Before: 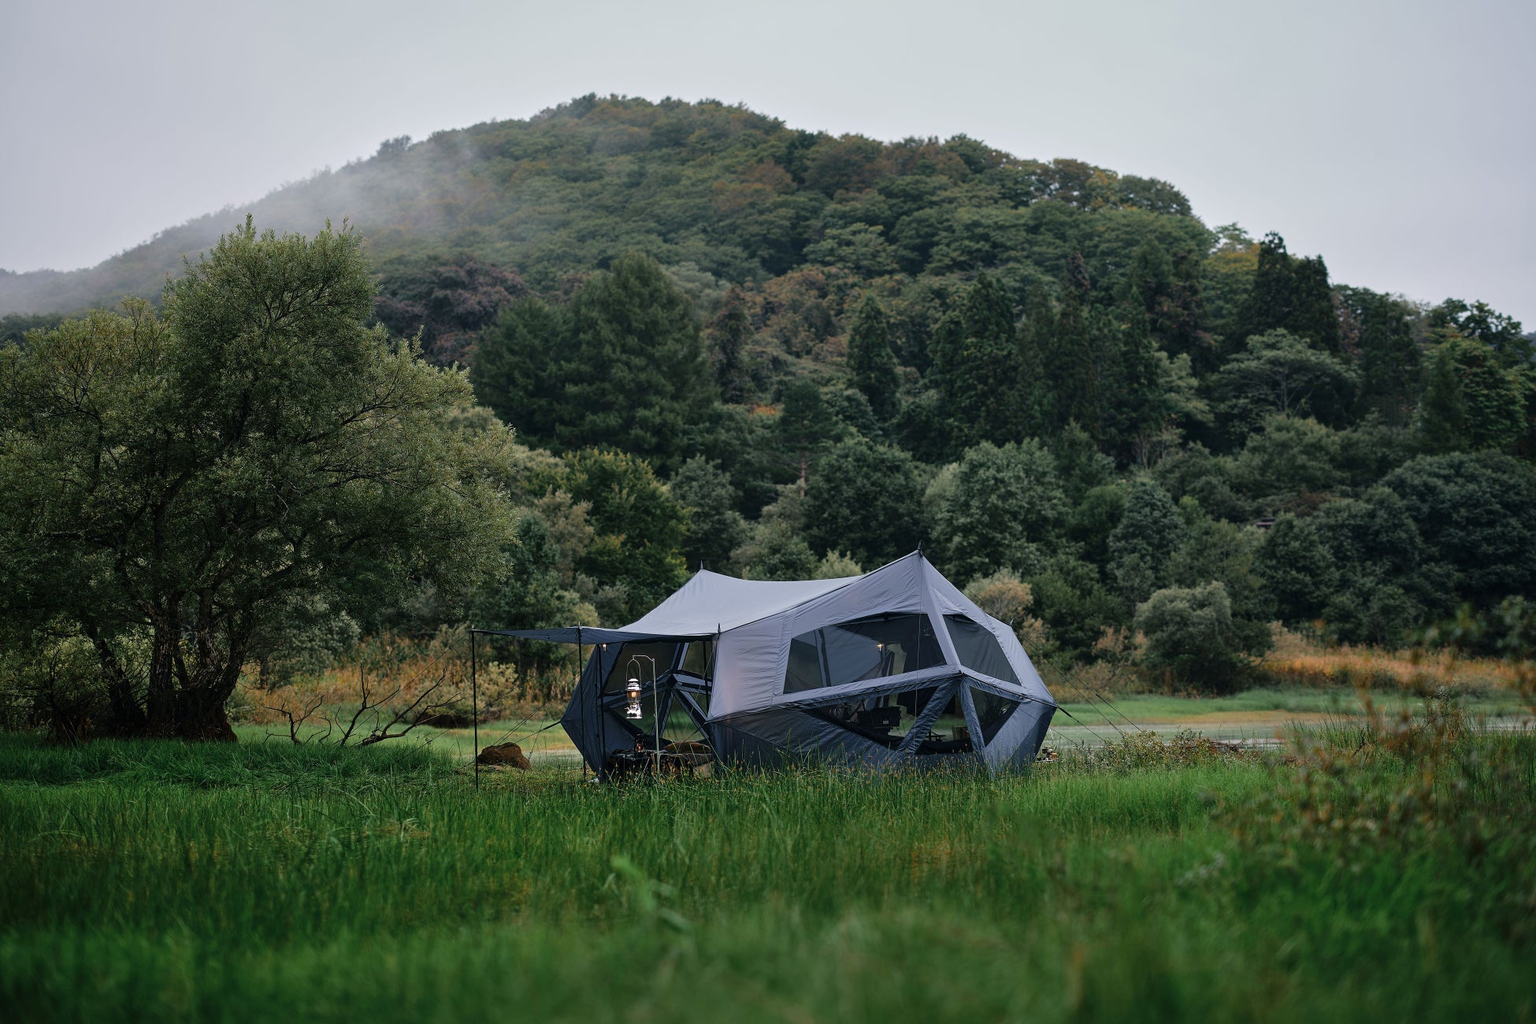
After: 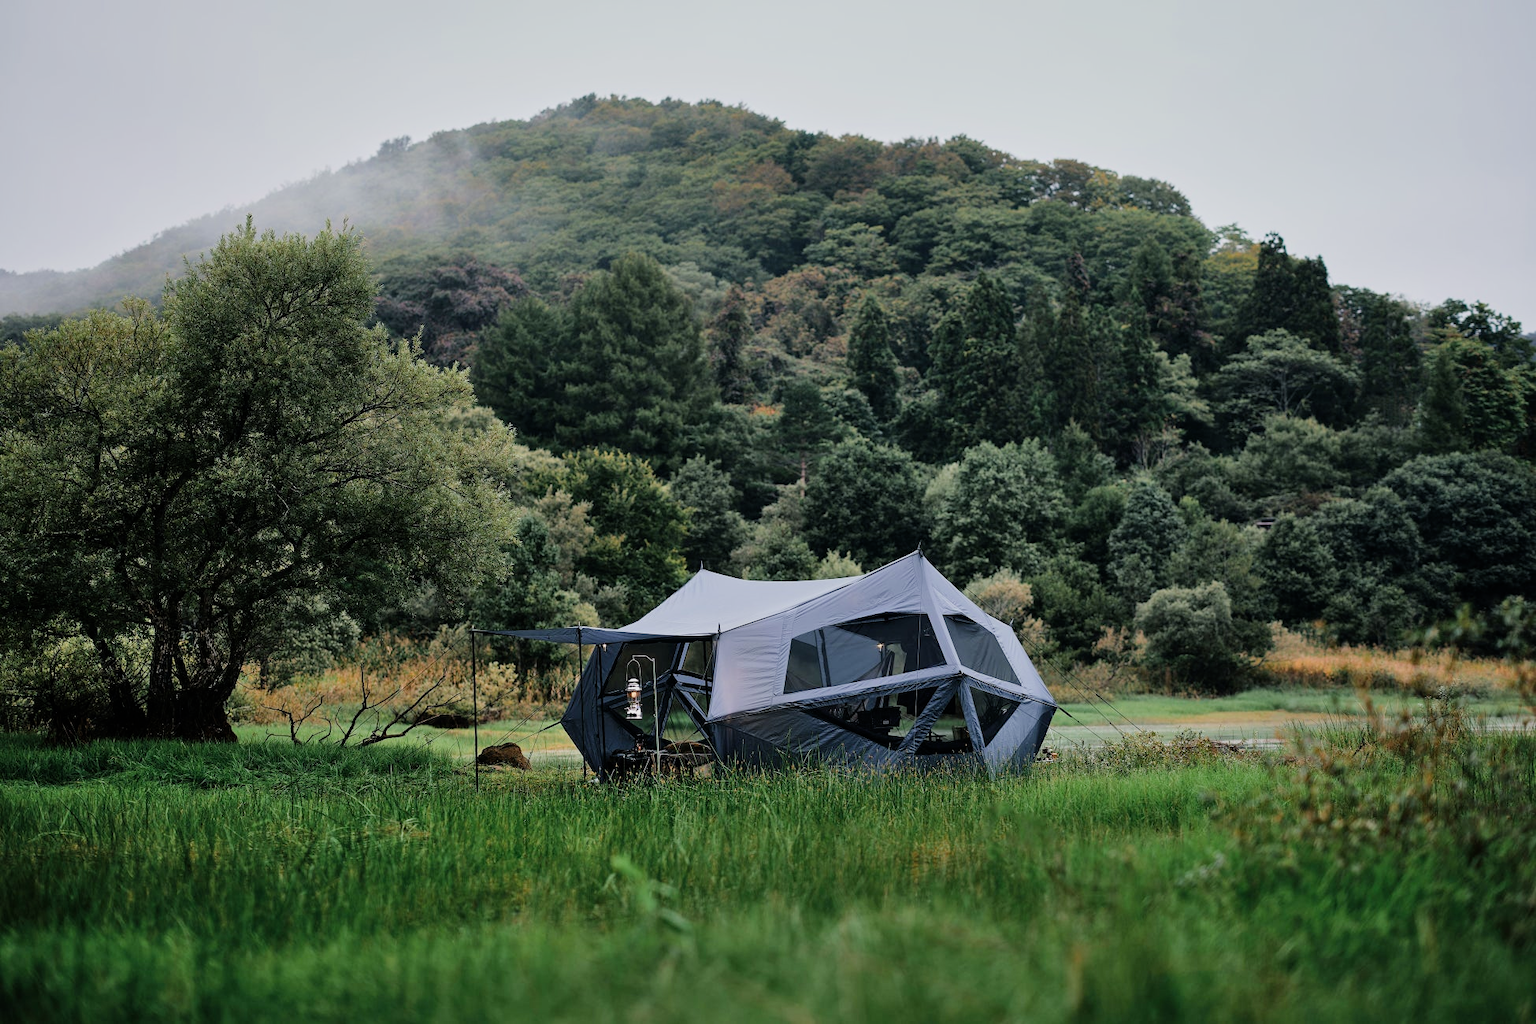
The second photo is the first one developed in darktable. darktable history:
exposure: exposure 0.564 EV, compensate highlight preservation false
filmic rgb: black relative exposure -7.65 EV, white relative exposure 4.56 EV, hardness 3.61
contrast brightness saturation: contrast 0.08, saturation 0.02
shadows and highlights: radius 125.46, shadows 30.51, highlights -30.51, low approximation 0.01, soften with gaussian
